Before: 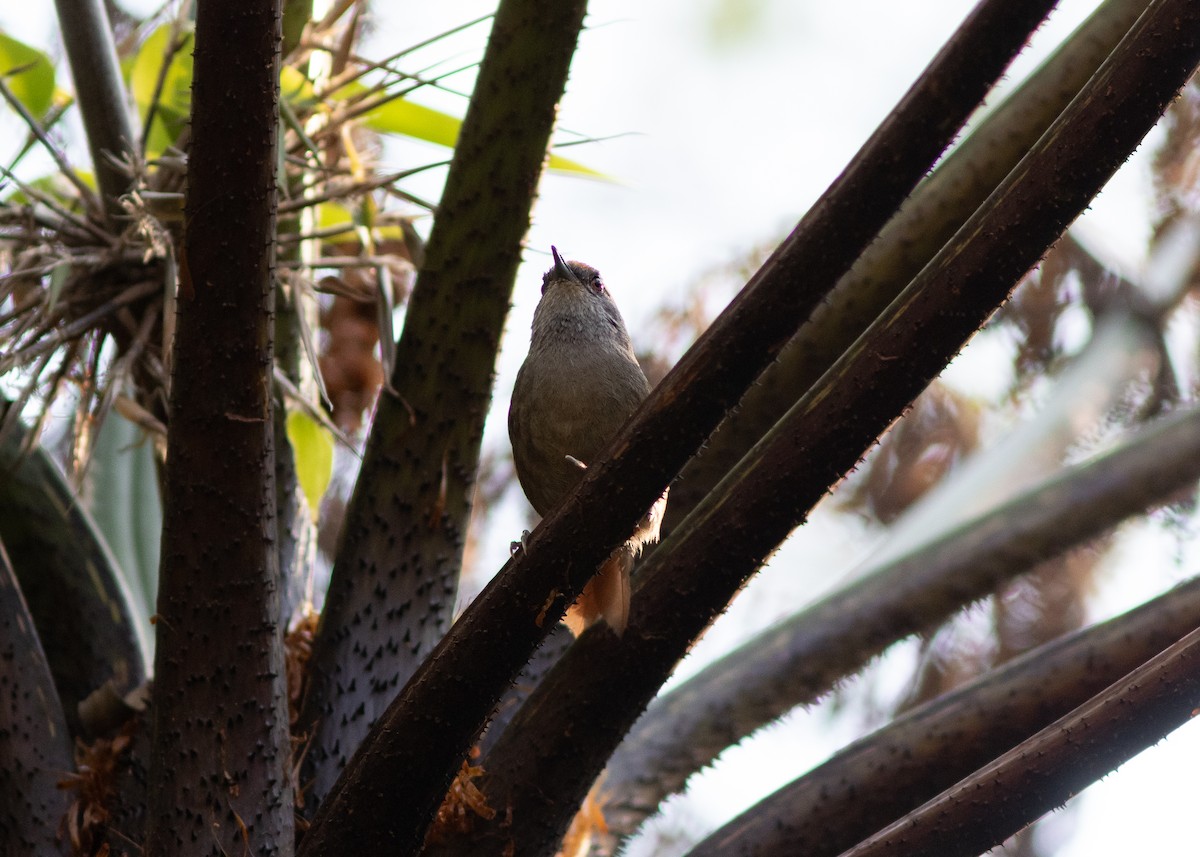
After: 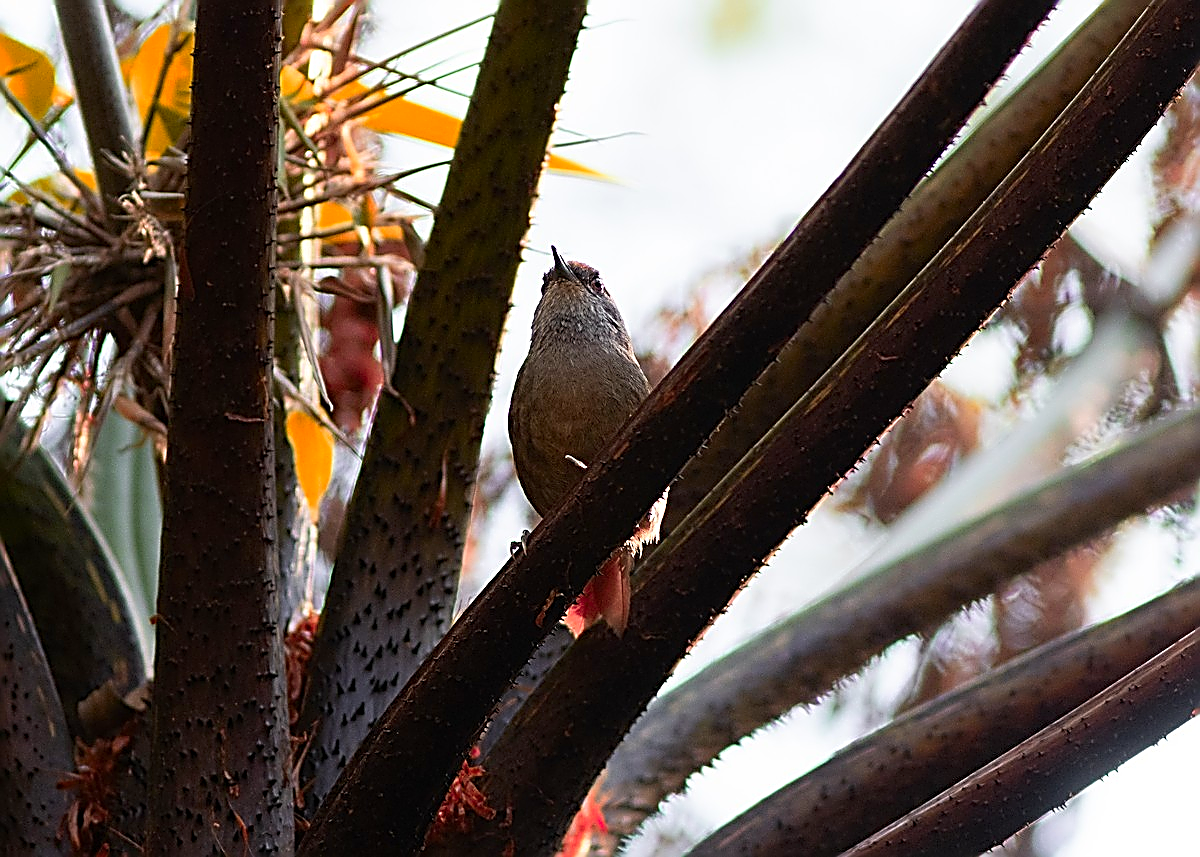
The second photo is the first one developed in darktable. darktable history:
color zones: curves: ch1 [(0.24, 0.634) (0.75, 0.5)]; ch2 [(0.253, 0.437) (0.745, 0.491)], mix 102.12%
sharpen: amount 2
